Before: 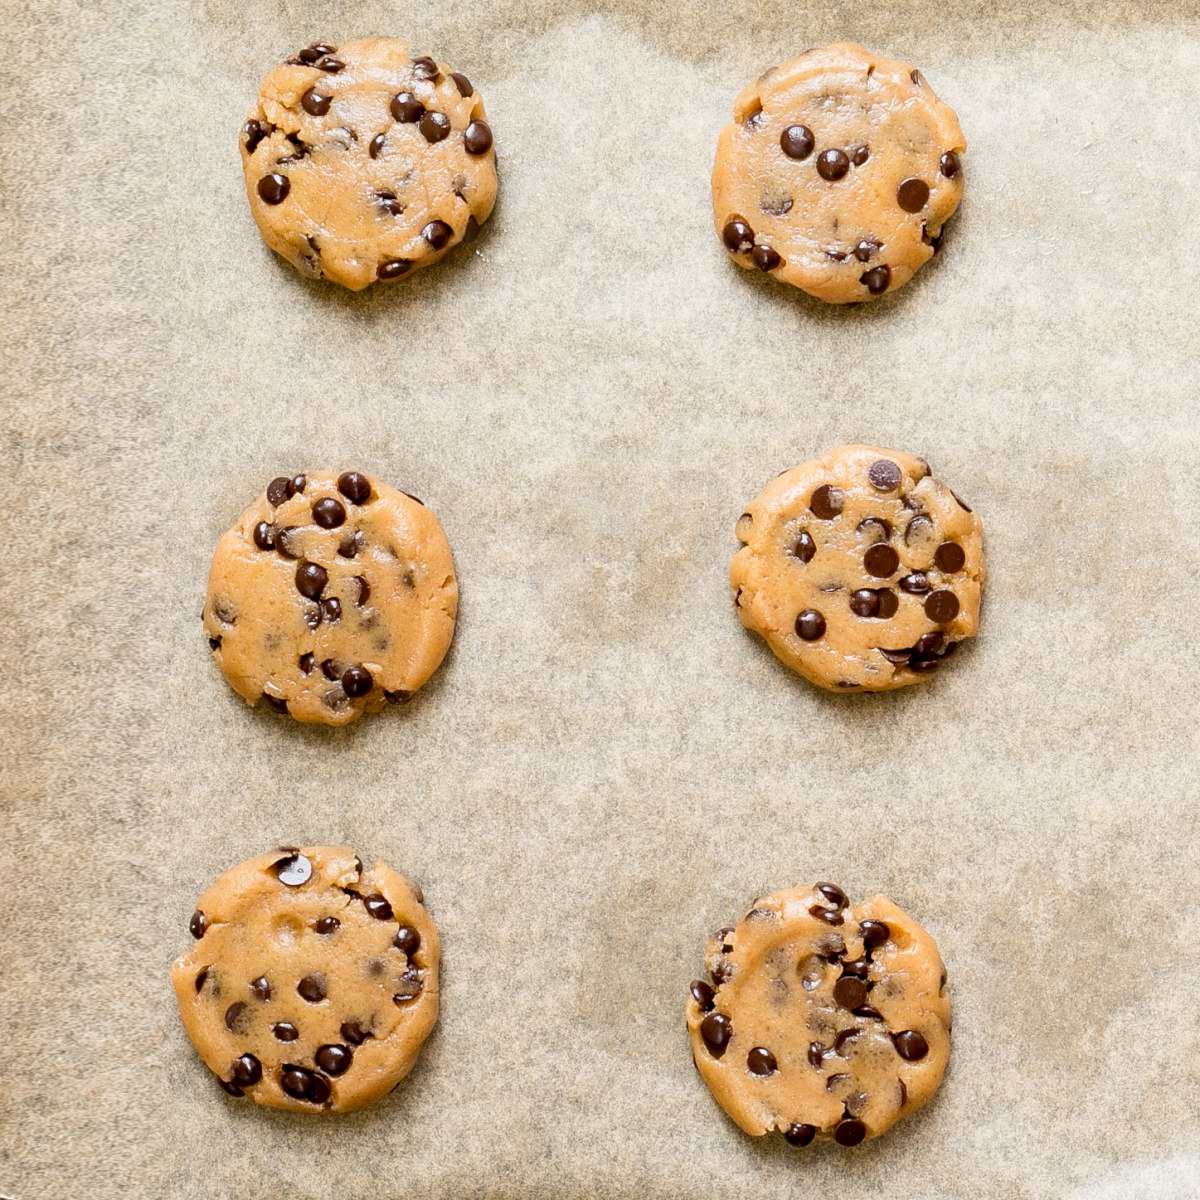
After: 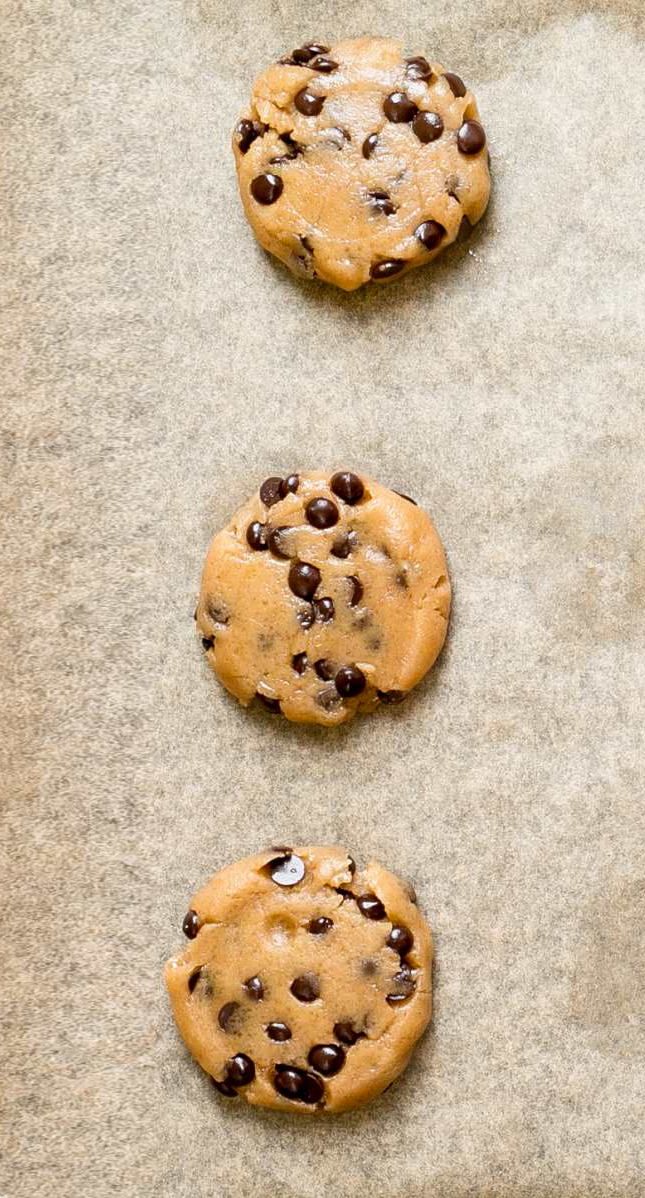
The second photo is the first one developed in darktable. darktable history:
local contrast: mode bilateral grid, contrast 20, coarseness 50, detail 120%, midtone range 0.2
crop: left 0.587%, right 45.588%, bottom 0.086%
